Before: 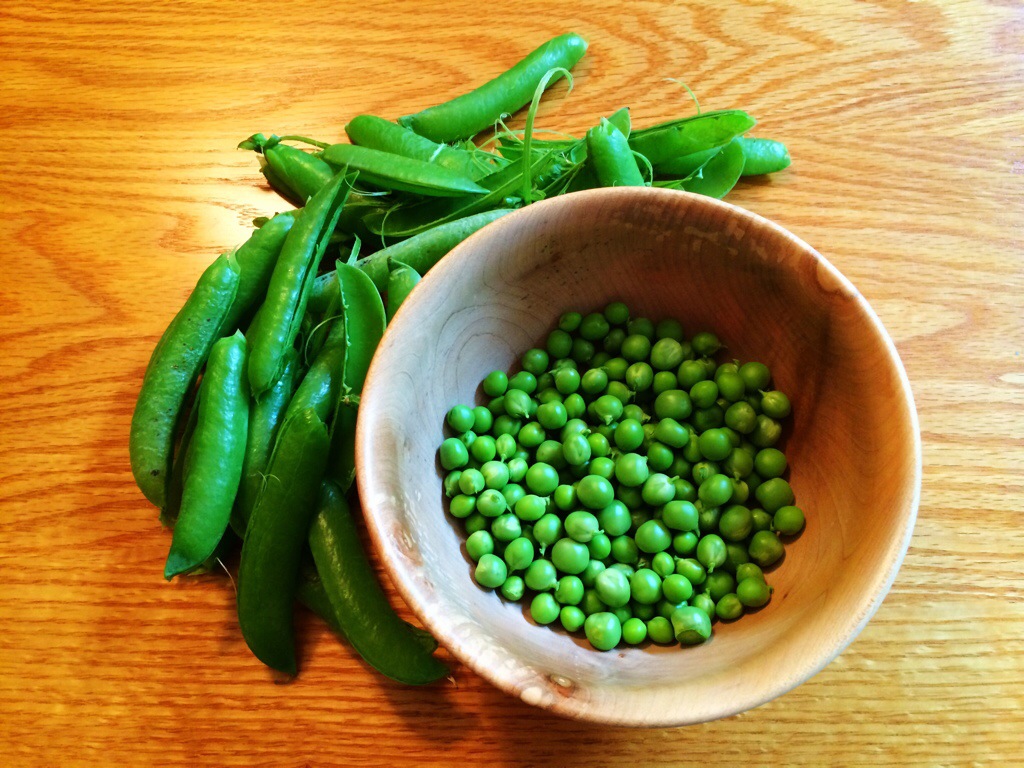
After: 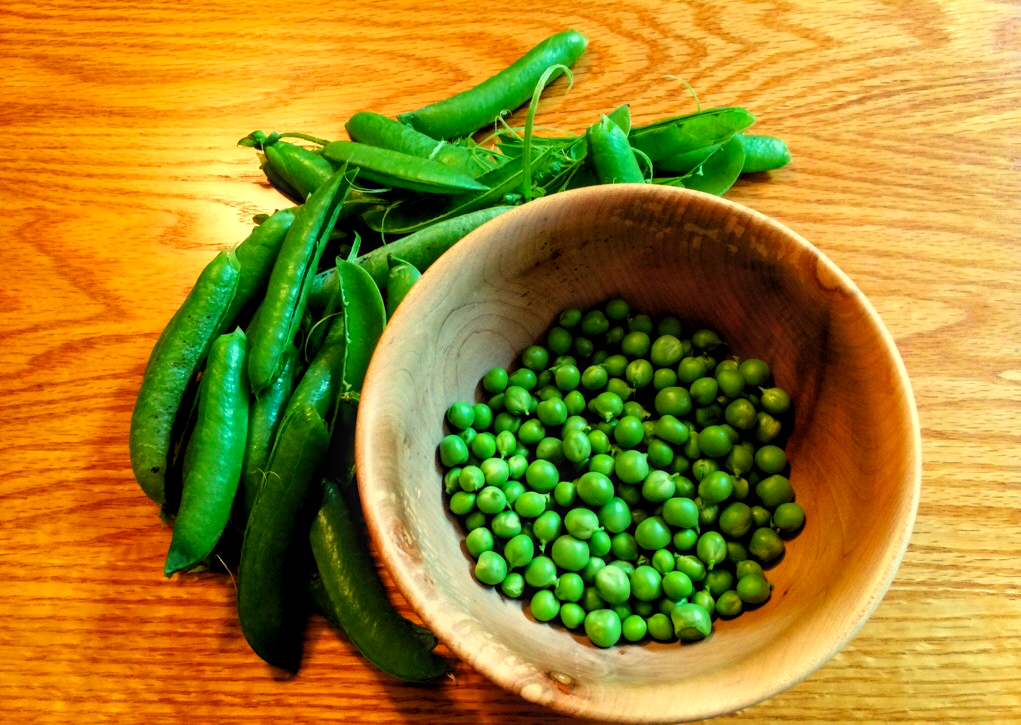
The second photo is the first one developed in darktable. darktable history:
velvia: strength 15%
local contrast: on, module defaults
contrast brightness saturation: contrast -0.11
exposure: black level correction 0.009, exposure -0.637 EV, compensate highlight preservation false
white balance: red 1.08, blue 0.791
crop: top 0.448%, right 0.264%, bottom 5.045%
levels: mode automatic, black 0.023%, white 99.97%, levels [0.062, 0.494, 0.925]
